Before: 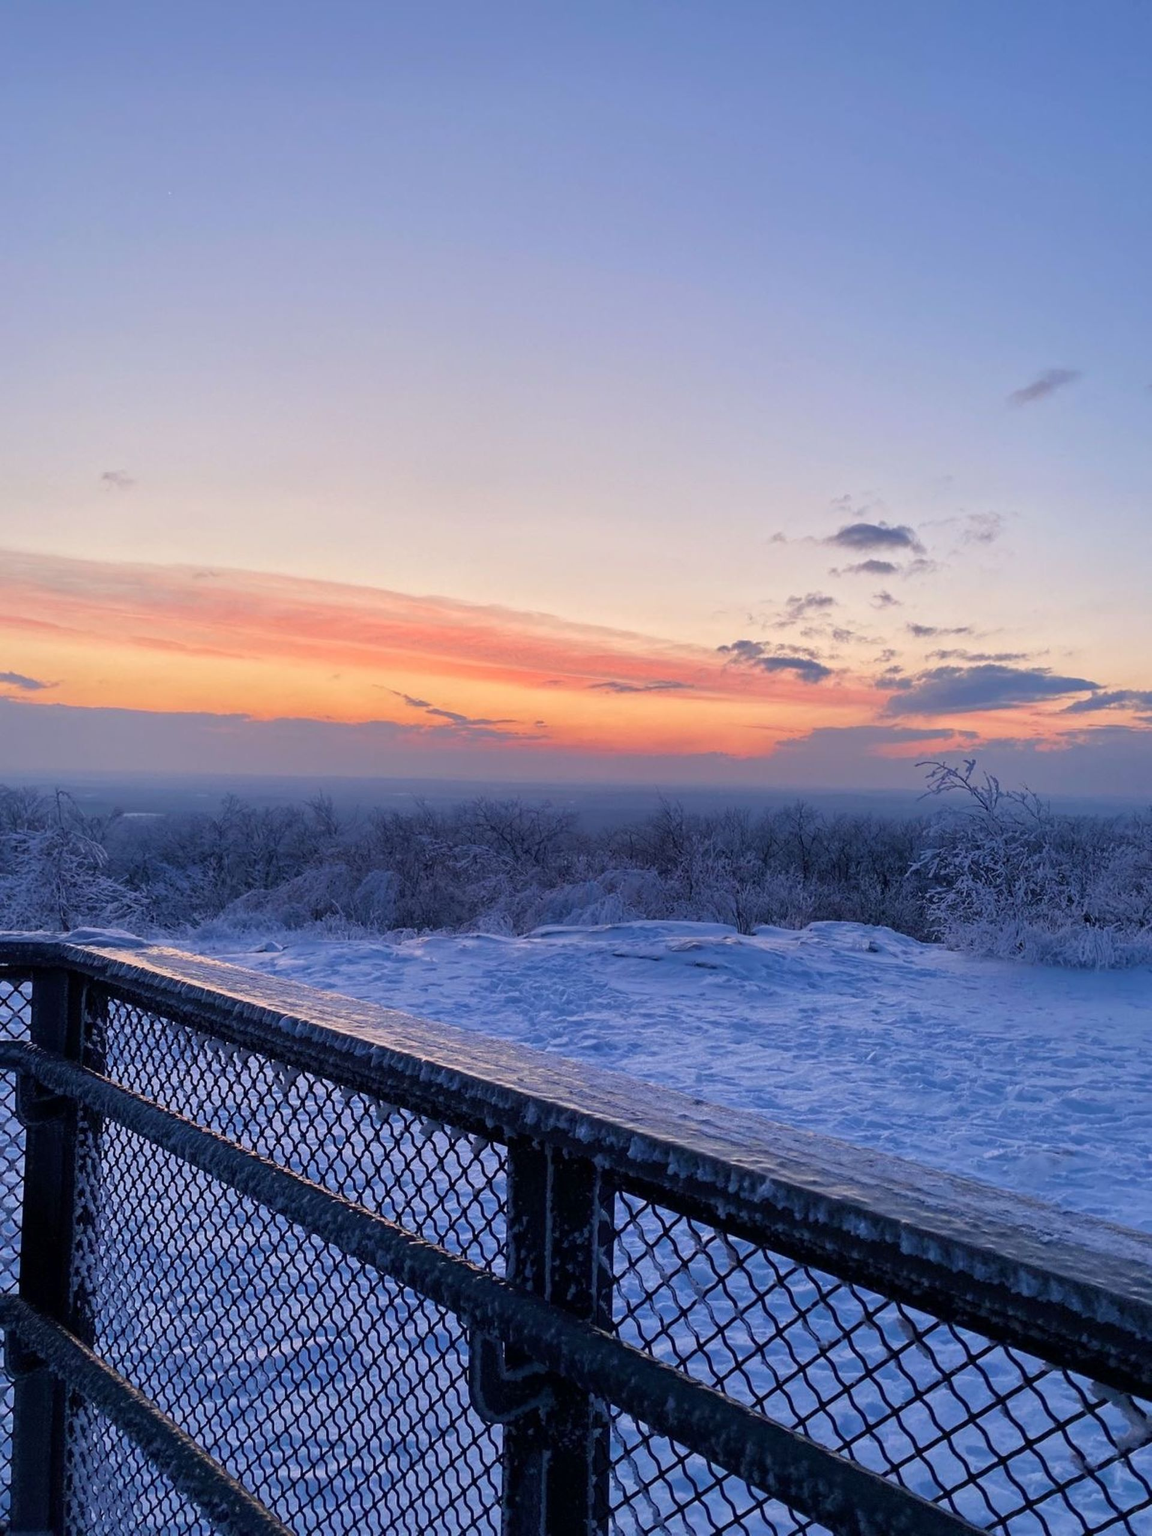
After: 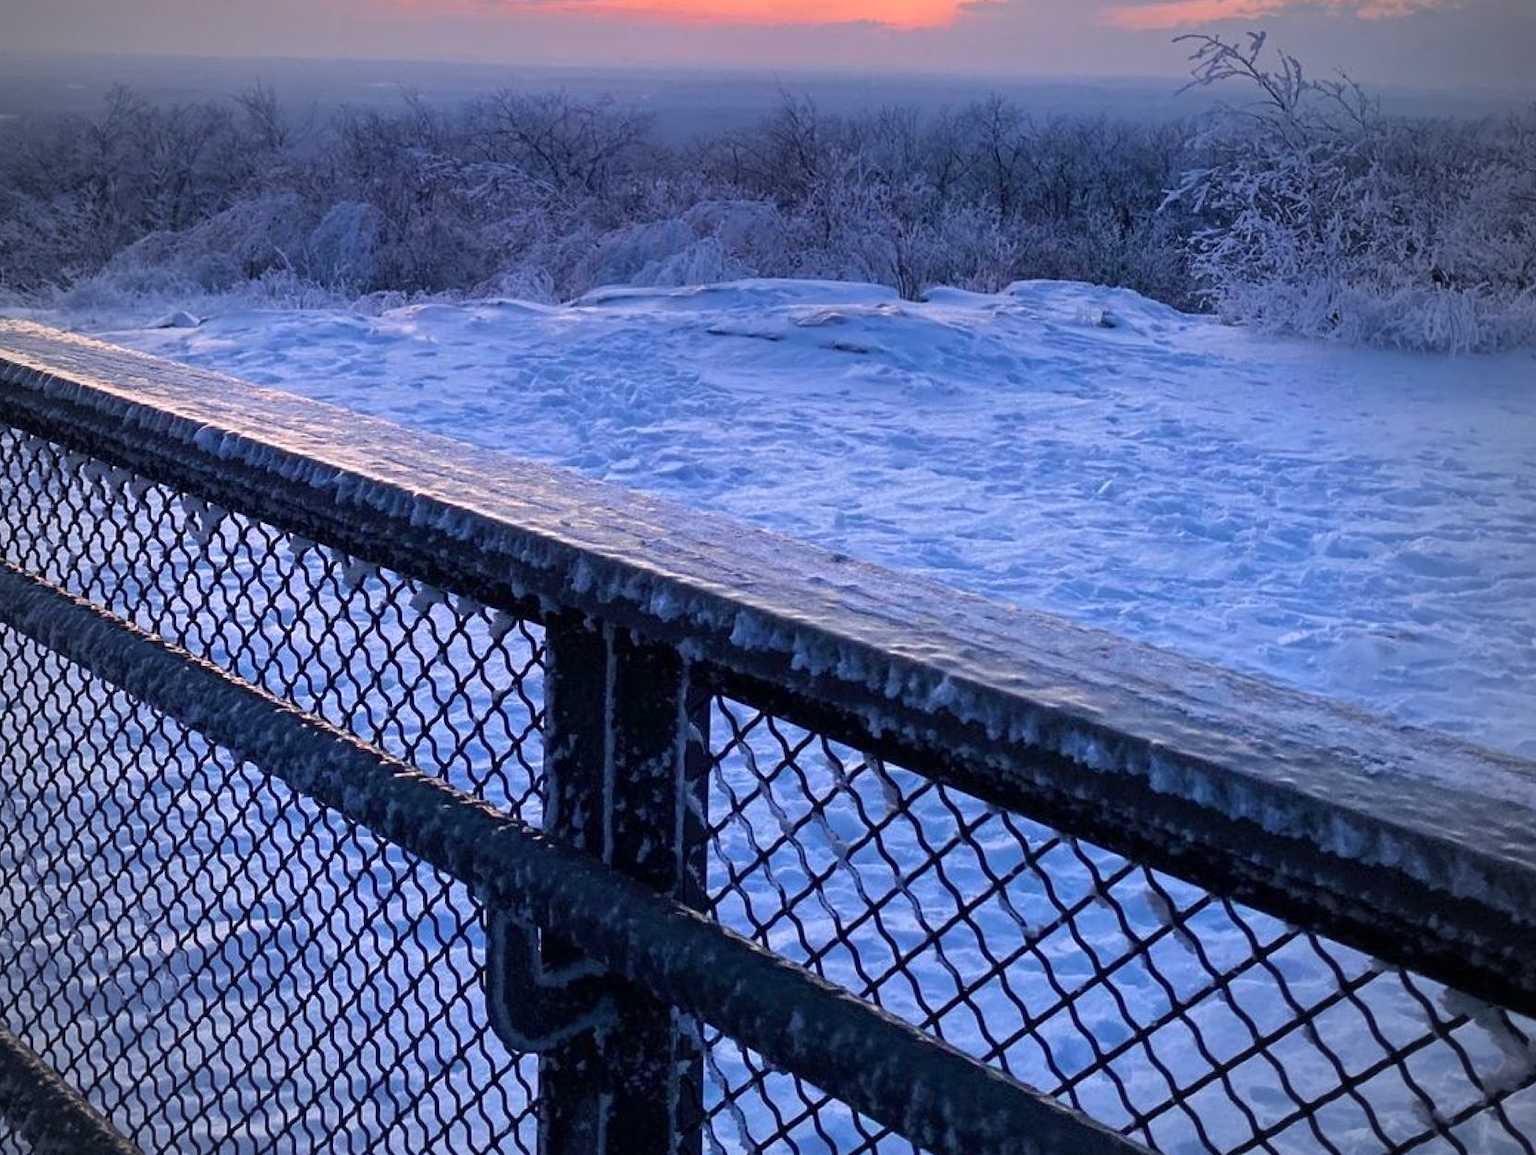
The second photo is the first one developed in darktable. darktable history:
vignetting: fall-off start 71.74%
crop and rotate: left 13.306%, top 48.129%, bottom 2.928%
exposure: exposure 0.6 EV, compensate highlight preservation false
